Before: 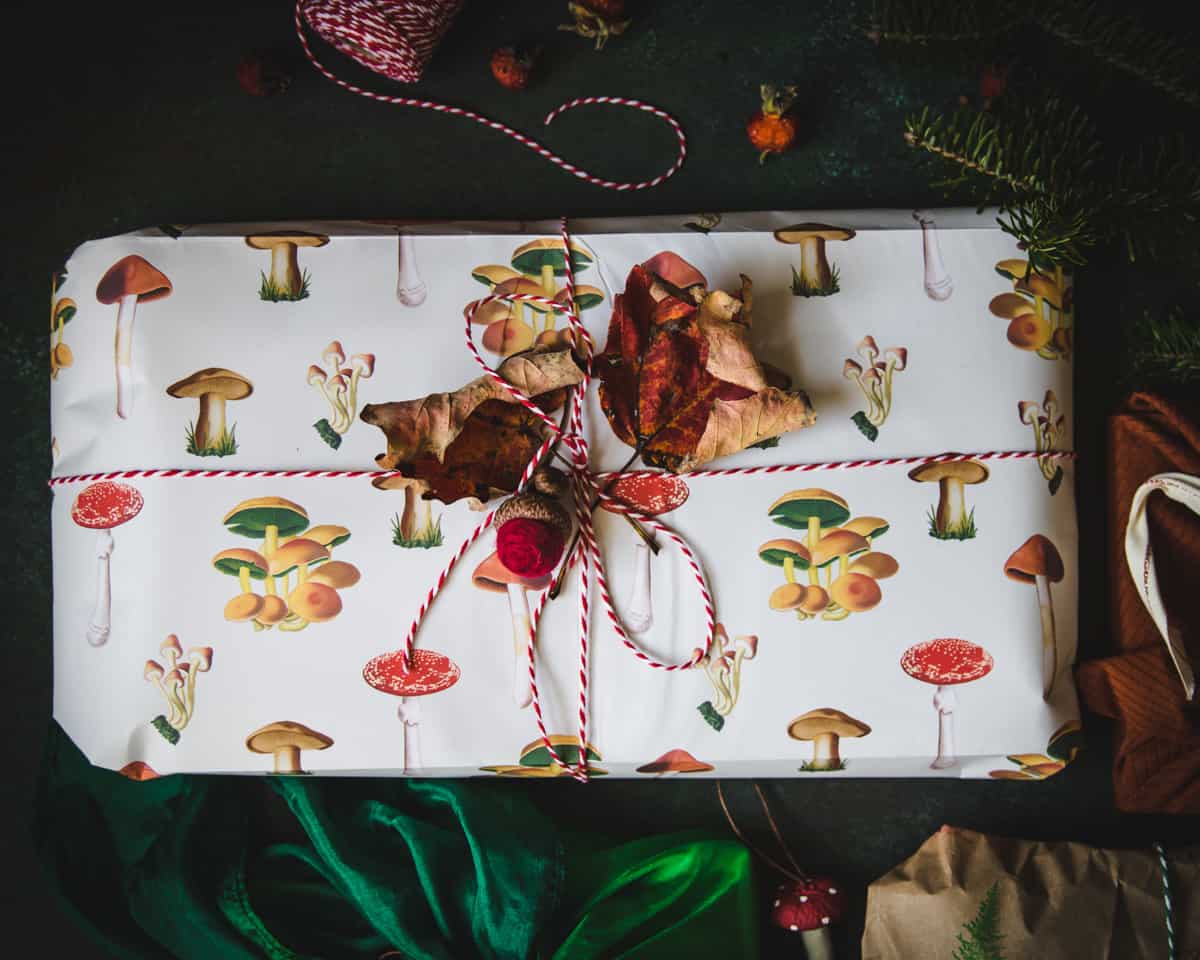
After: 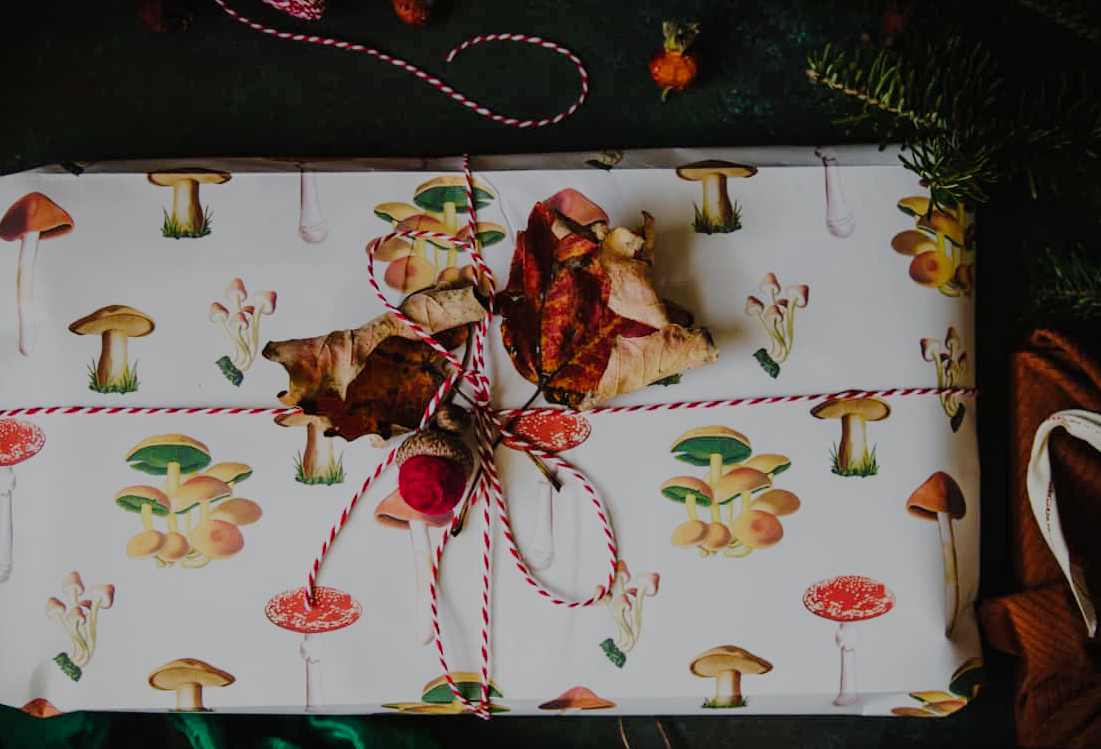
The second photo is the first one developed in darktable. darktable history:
filmic rgb: middle gray luminance 18.07%, black relative exposure -7.52 EV, white relative exposure 8.49 EV, threshold 3.03 EV, target black luminance 0%, hardness 2.23, latitude 18.02%, contrast 0.869, highlights saturation mix 5.16%, shadows ↔ highlights balance 10.7%, preserve chrominance no, color science v5 (2021), iterations of high-quality reconstruction 0, contrast in shadows safe, contrast in highlights safe, enable highlight reconstruction true
crop: left 8.209%, top 6.624%, bottom 15.33%
exposure: exposure -0.114 EV, compensate exposure bias true, compensate highlight preservation false
